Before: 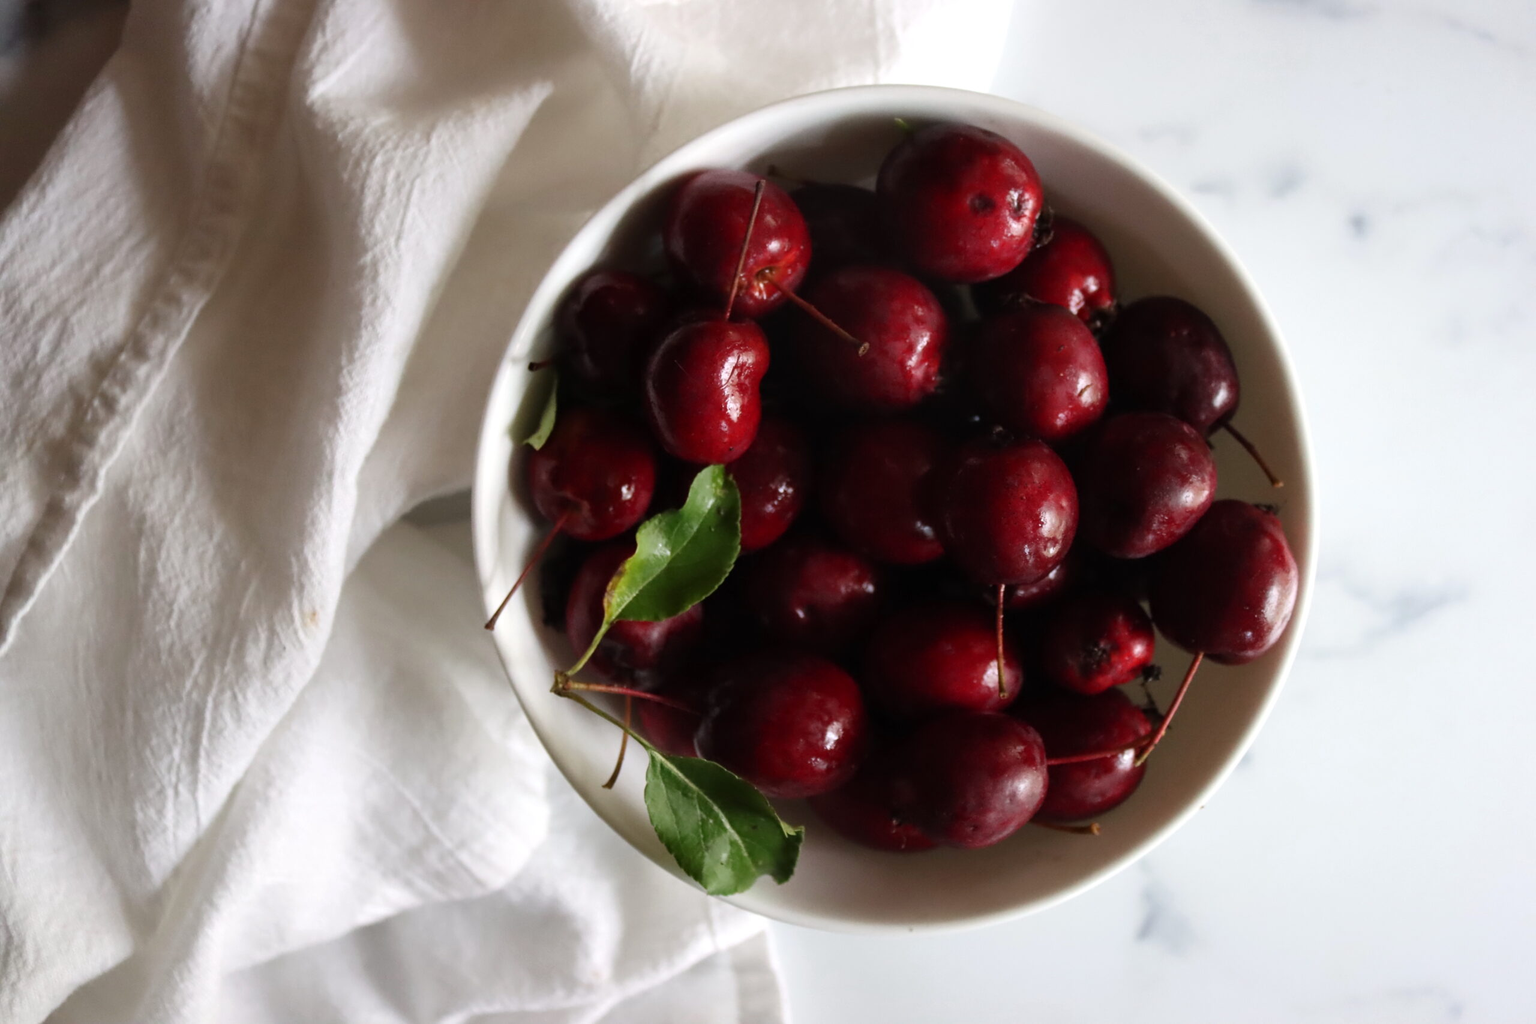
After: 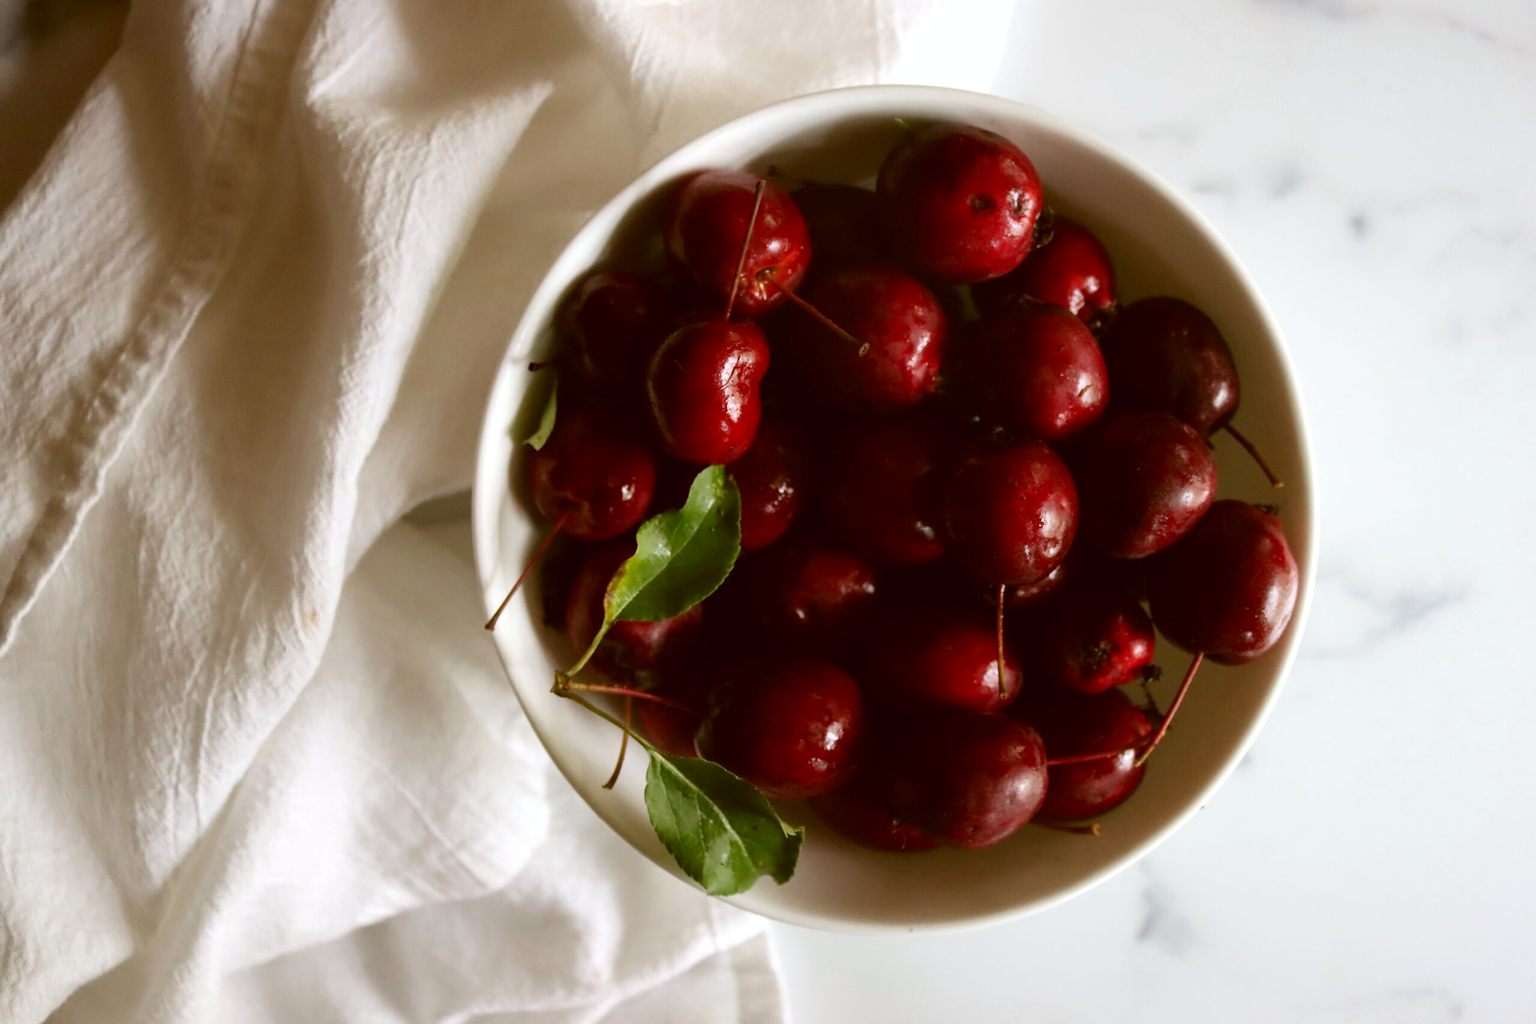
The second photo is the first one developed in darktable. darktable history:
color balance rgb: global vibrance 1%, saturation formula JzAzBz (2021)
color correction: highlights a* -0.482, highlights b* 0.161, shadows a* 4.66, shadows b* 20.72
